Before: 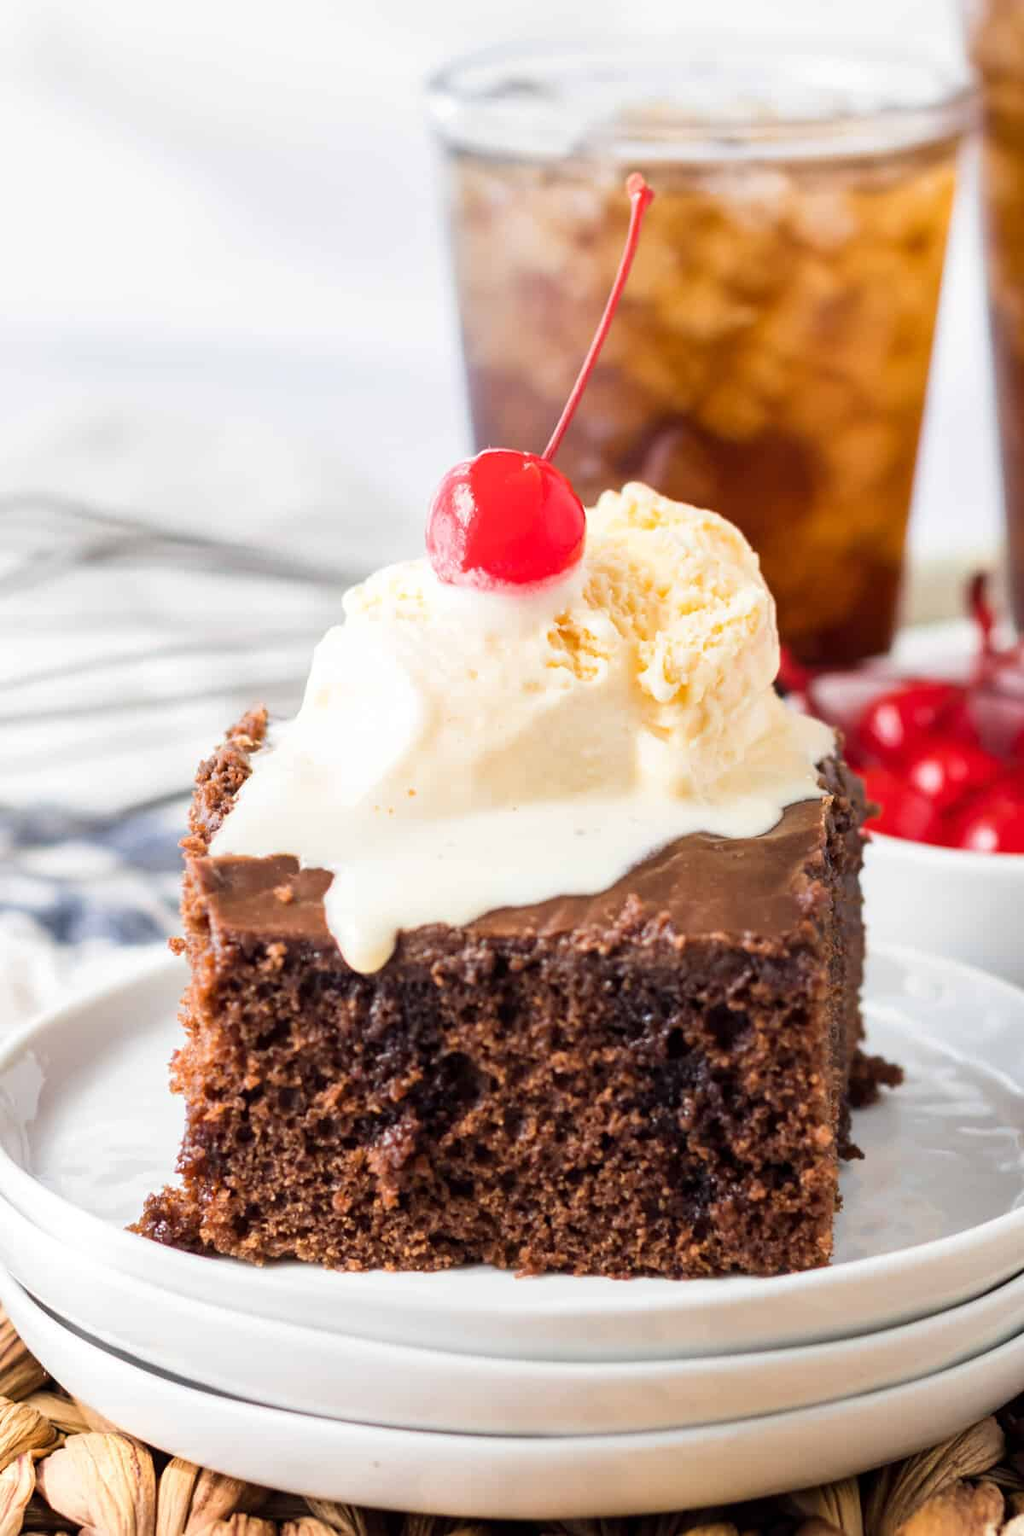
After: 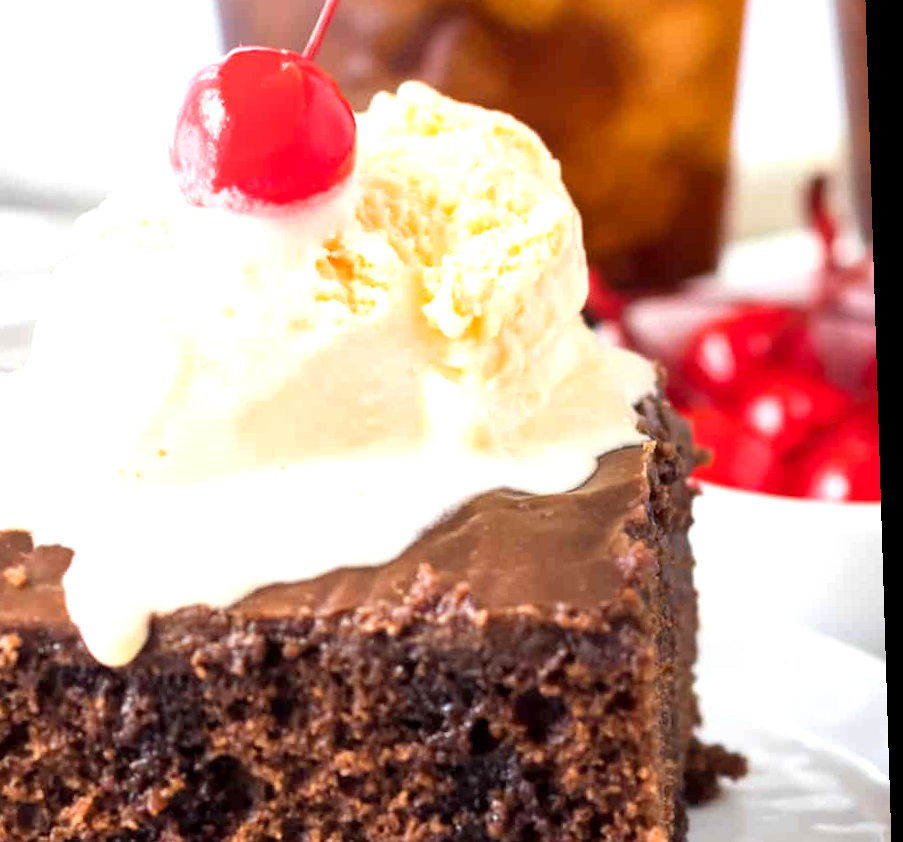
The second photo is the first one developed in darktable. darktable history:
exposure: black level correction 0.001, exposure 0.5 EV, compensate exposure bias true, compensate highlight preservation false
rotate and perspective: rotation -1.77°, lens shift (horizontal) 0.004, automatic cropping off
crop and rotate: left 27.938%, top 27.046%, bottom 27.046%
